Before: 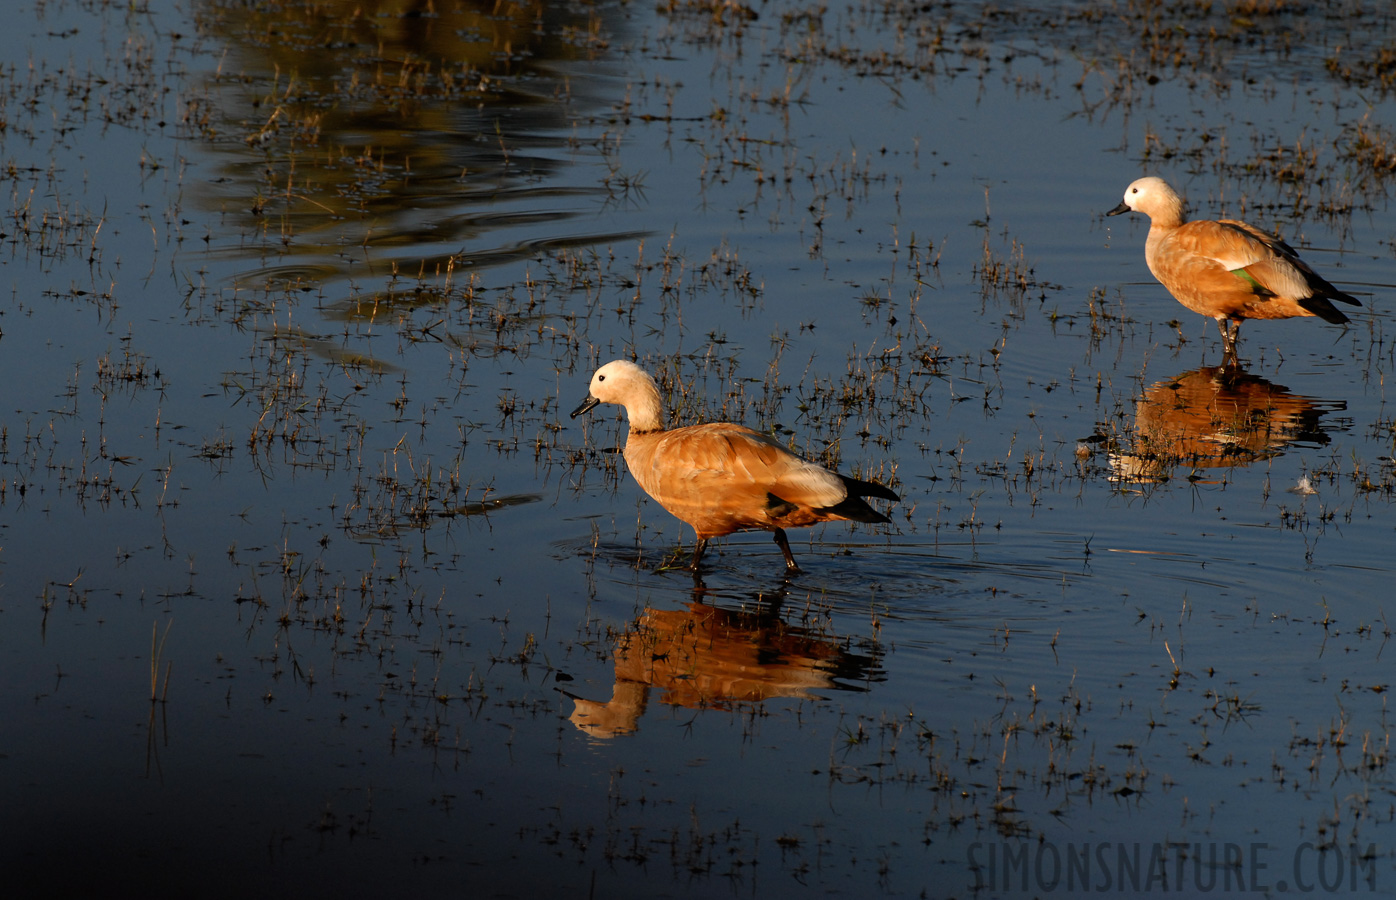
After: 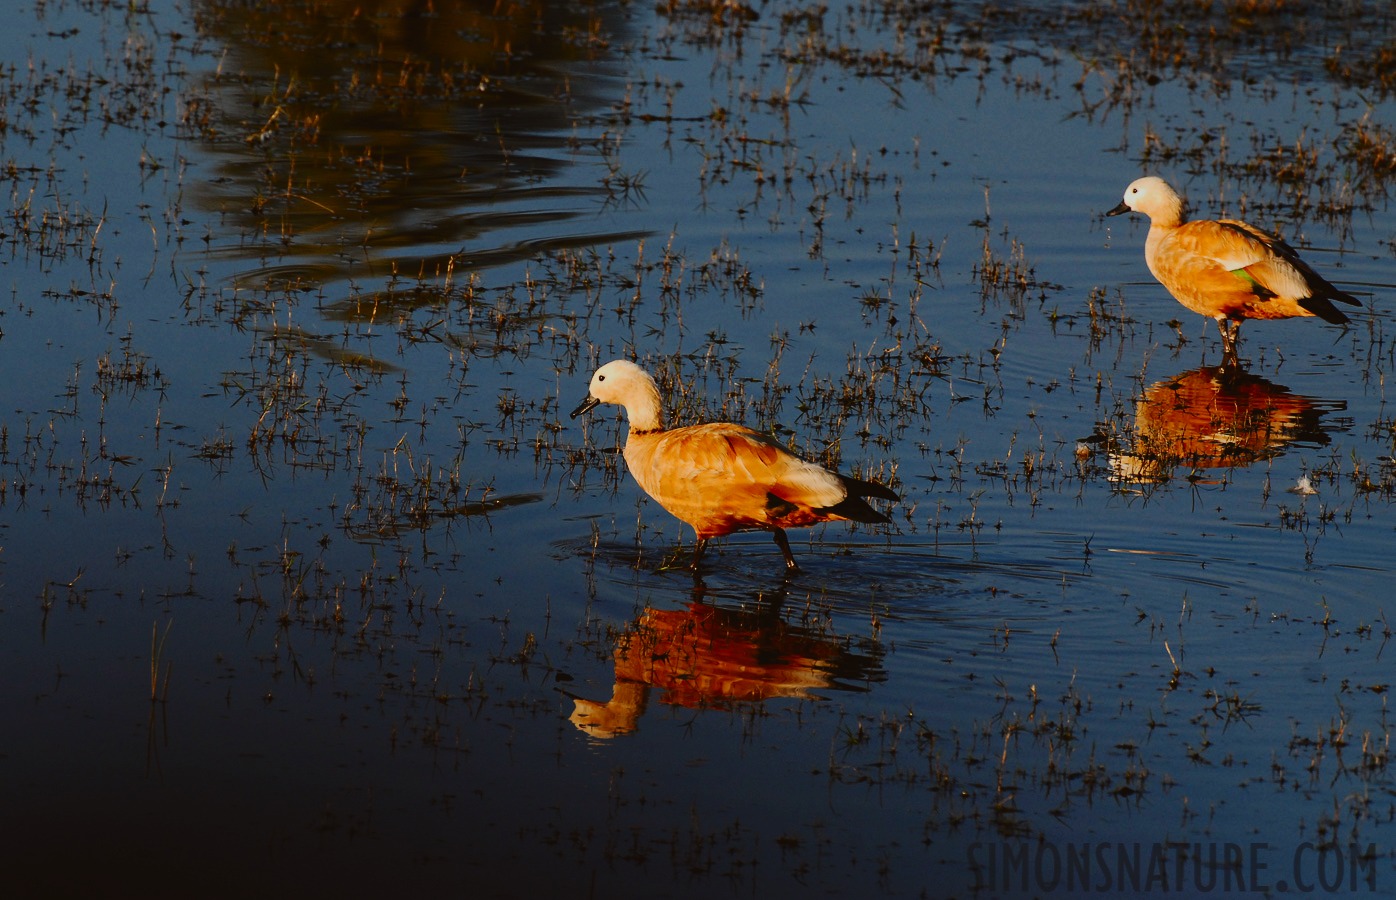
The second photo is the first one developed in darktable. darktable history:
exposure: exposure -0.493 EV, compensate highlight preservation false
base curve: curves: ch0 [(0, 0) (0.028, 0.03) (0.121, 0.232) (0.46, 0.748) (0.859, 0.968) (1, 1)], preserve colors none
tone equalizer: -8 EV -0.032 EV, -7 EV 0.043 EV, -6 EV -0.007 EV, -5 EV 0.004 EV, -4 EV -0.05 EV, -3 EV -0.235 EV, -2 EV -0.665 EV, -1 EV -0.974 EV, +0 EV -0.993 EV, edges refinement/feathering 500, mask exposure compensation -1.57 EV, preserve details no
color correction: highlights a* -2.74, highlights b* -2.26, shadows a* 2.09, shadows b* 2.82
tone curve: curves: ch0 [(0, 0.032) (0.181, 0.152) (0.751, 0.762) (1, 1)], color space Lab, independent channels, preserve colors none
